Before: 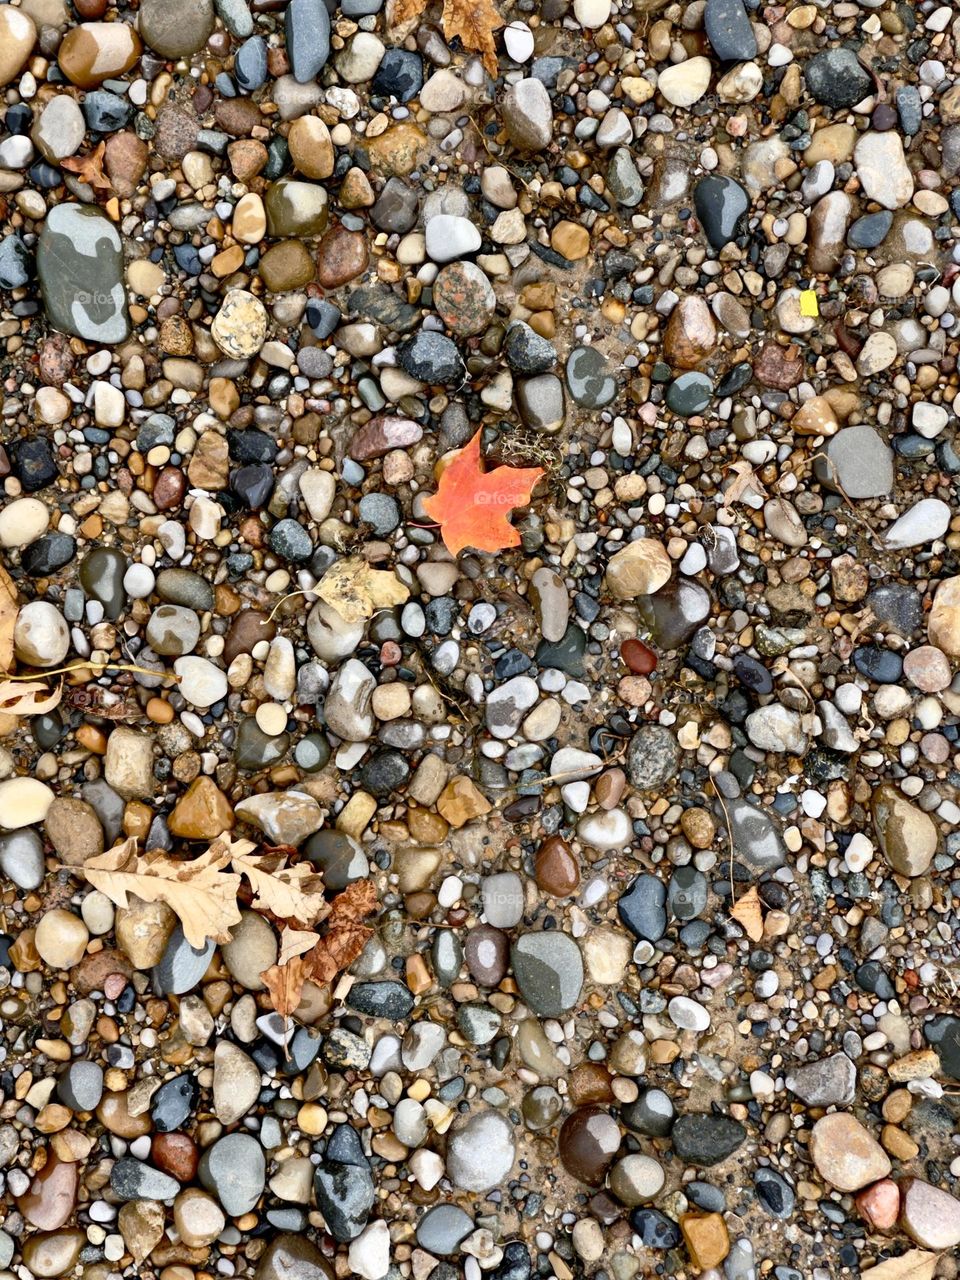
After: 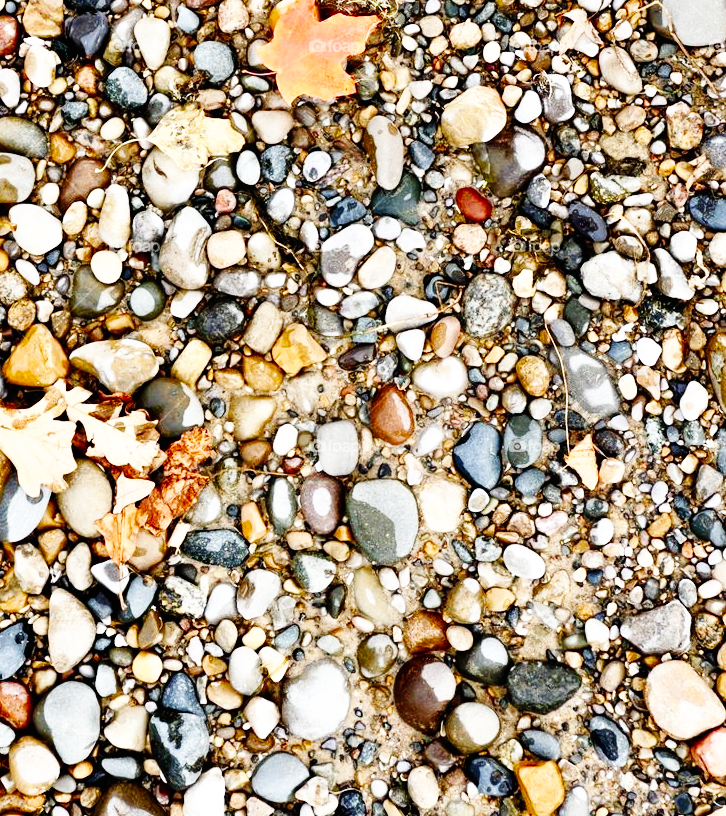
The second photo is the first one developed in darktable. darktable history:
base curve: curves: ch0 [(0, 0) (0, 0) (0.002, 0.001) (0.008, 0.003) (0.019, 0.011) (0.037, 0.037) (0.064, 0.11) (0.102, 0.232) (0.152, 0.379) (0.216, 0.524) (0.296, 0.665) (0.394, 0.789) (0.512, 0.881) (0.651, 0.945) (0.813, 0.986) (1, 1)], preserve colors none
crop and rotate: left 17.202%, top 35.367%, right 7.151%, bottom 0.813%
